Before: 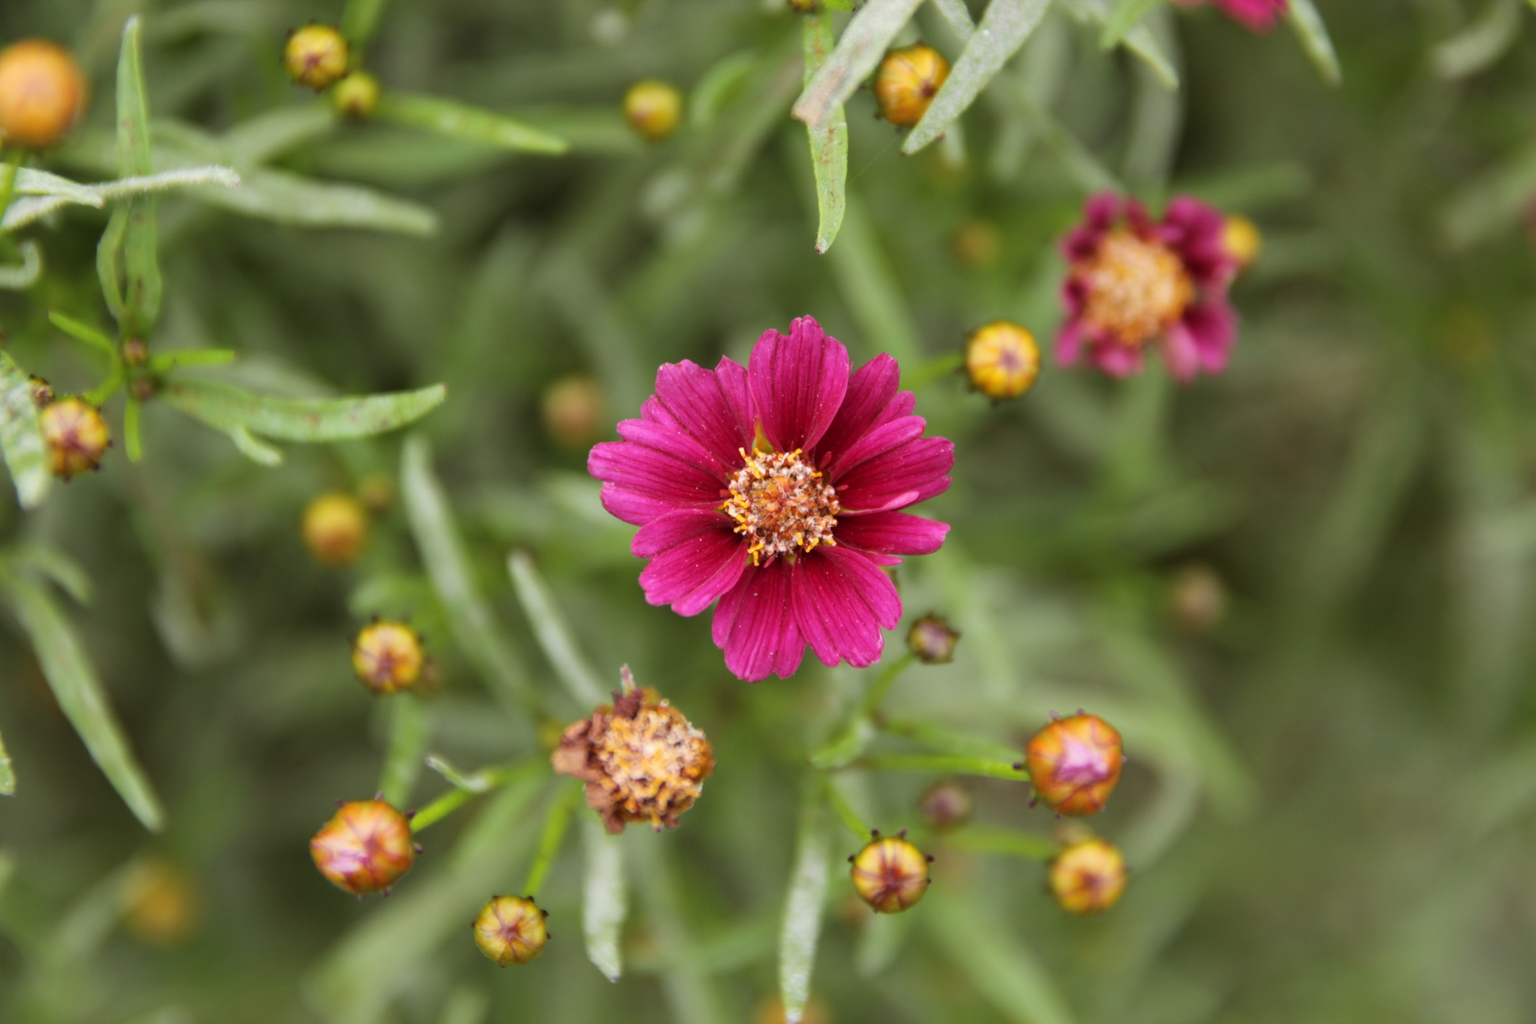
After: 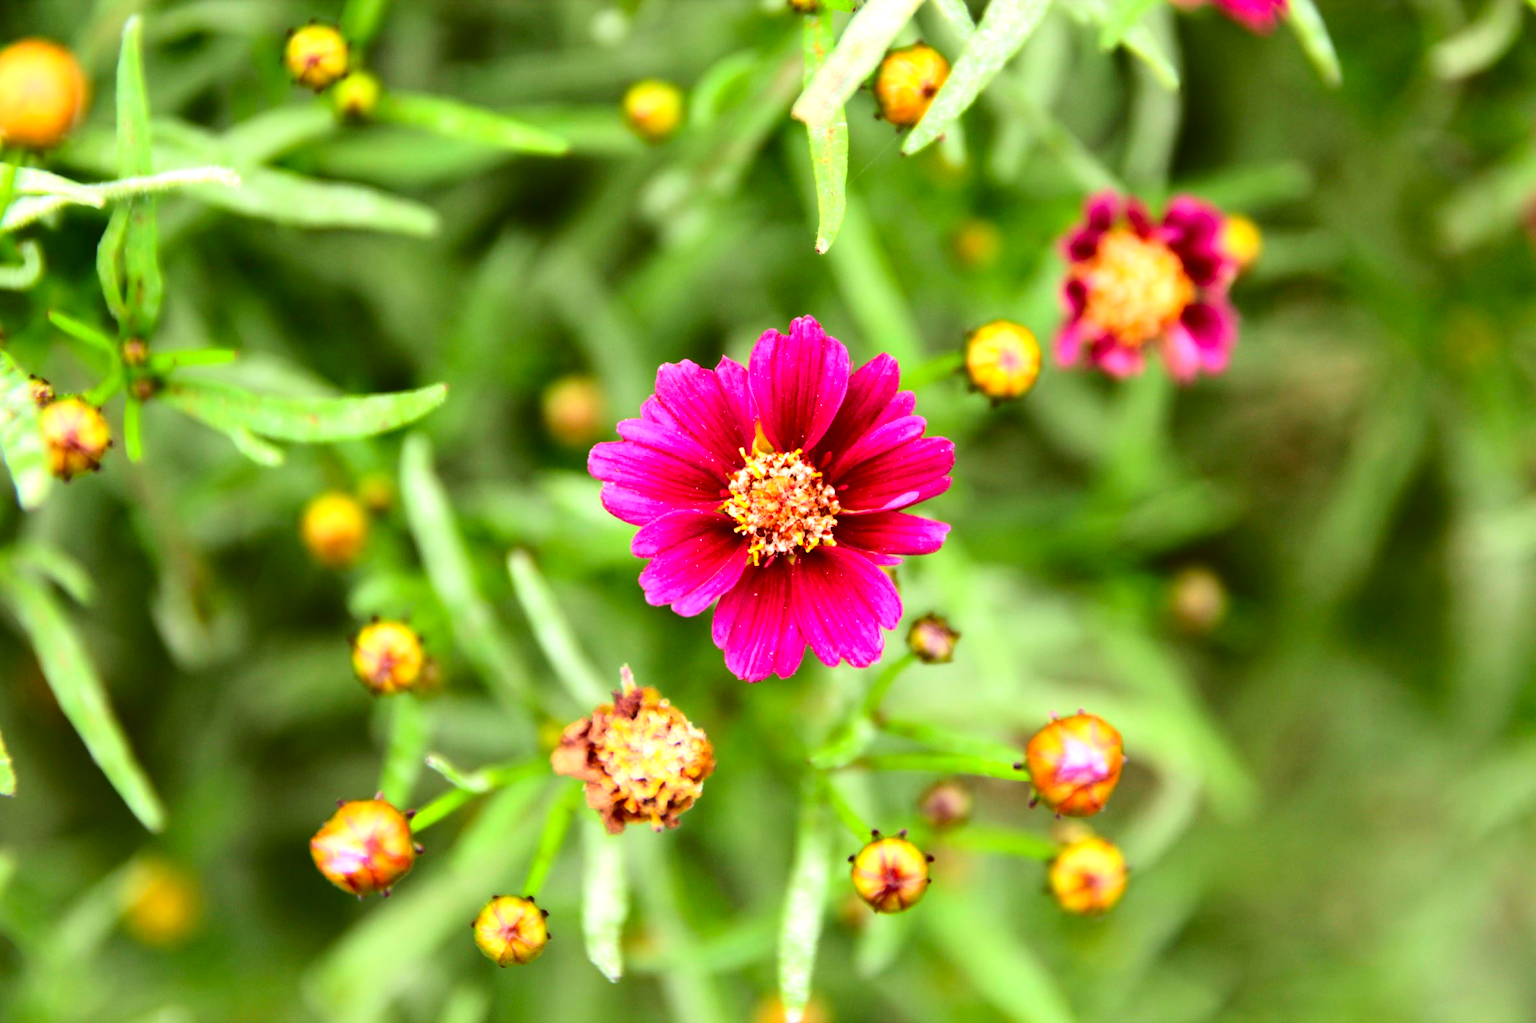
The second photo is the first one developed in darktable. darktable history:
tone curve: curves: ch0 [(0, 0.023) (0.132, 0.075) (0.256, 0.2) (0.454, 0.495) (0.708, 0.78) (0.844, 0.896) (1, 0.98)]; ch1 [(0, 0) (0.37, 0.308) (0.478, 0.46) (0.499, 0.5) (0.513, 0.508) (0.526, 0.533) (0.59, 0.612) (0.764, 0.804) (1, 1)]; ch2 [(0, 0) (0.312, 0.313) (0.461, 0.454) (0.48, 0.477) (0.503, 0.5) (0.526, 0.54) (0.564, 0.595) (0.631, 0.676) (0.713, 0.767) (0.985, 0.966)], color space Lab, independent channels
exposure: black level correction 0, exposure 1.1 EV, compensate exposure bias true, compensate highlight preservation false
contrast brightness saturation: contrast 0.07, brightness -0.14, saturation 0.11
